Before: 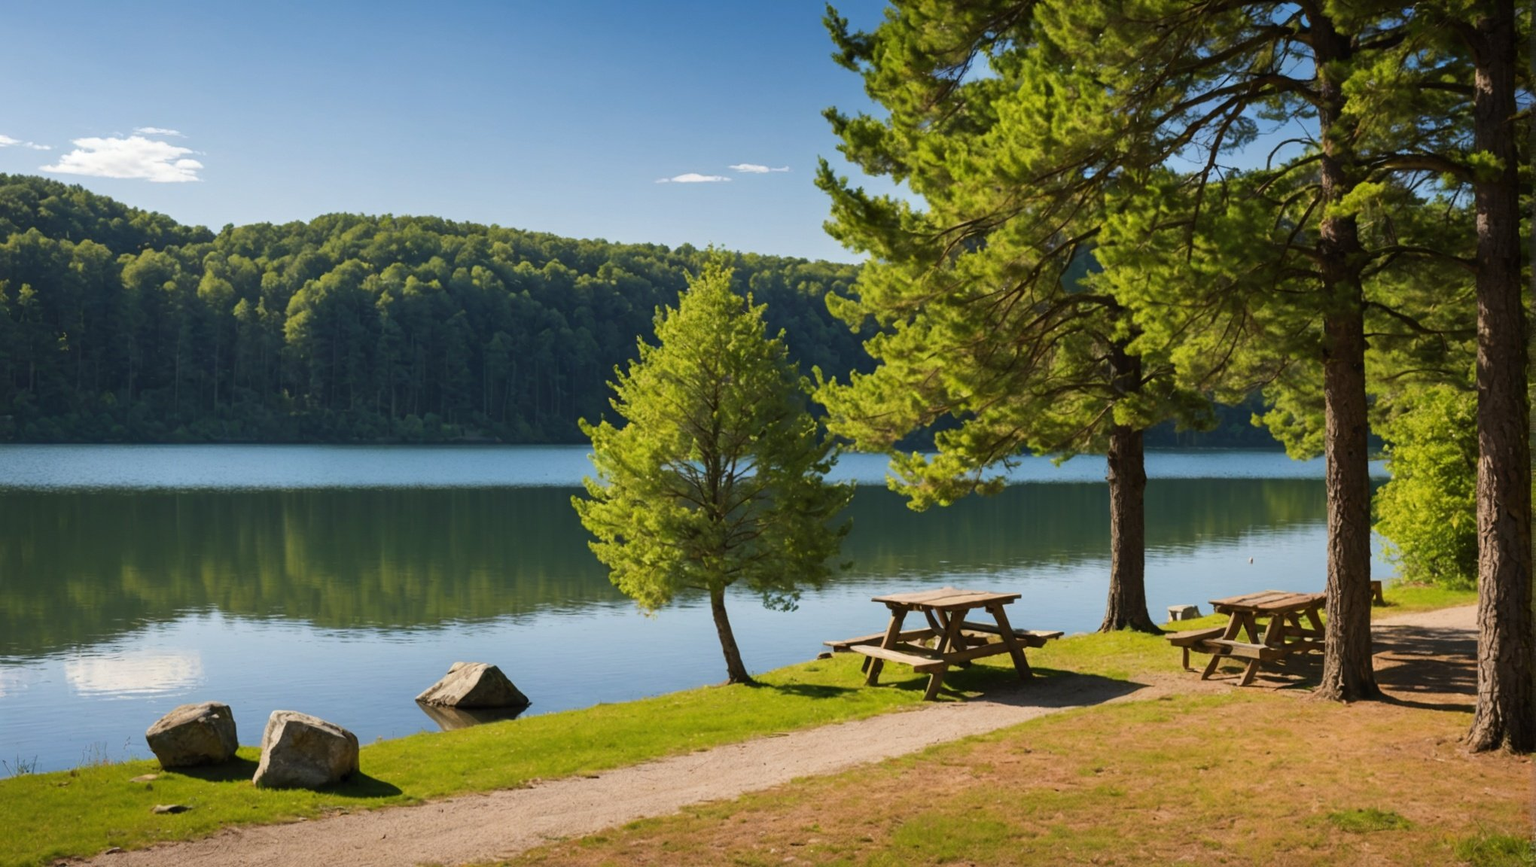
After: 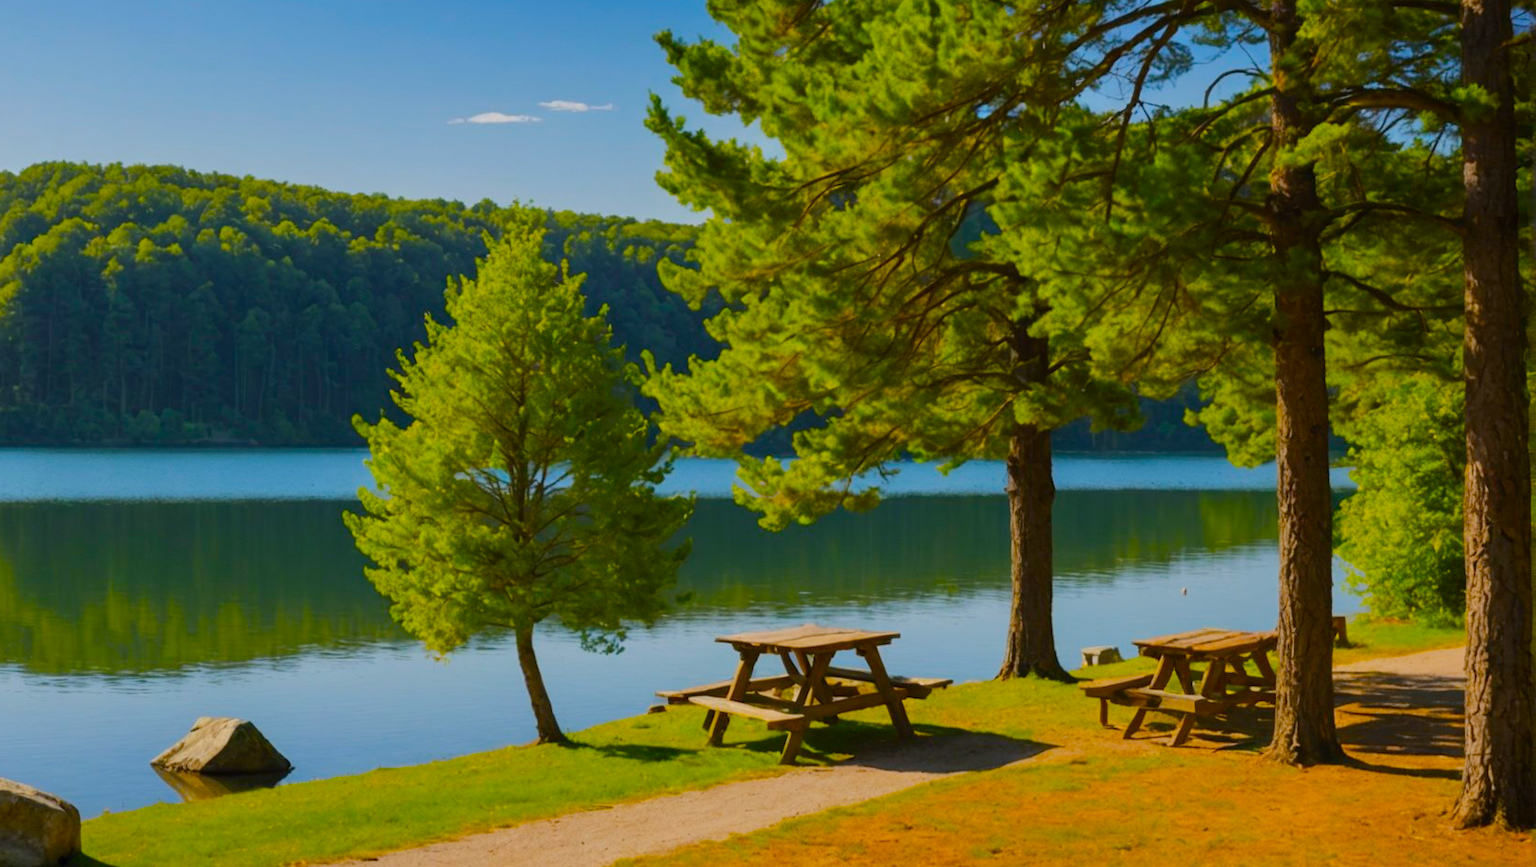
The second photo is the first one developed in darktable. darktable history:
crop: left 19.159%, top 9.58%, bottom 9.58%
rgb curve: curves: ch0 [(0, 0) (0.175, 0.154) (0.785, 0.663) (1, 1)]
color balance: input saturation 134.34%, contrast -10.04%, contrast fulcrum 19.67%, output saturation 133.51%
